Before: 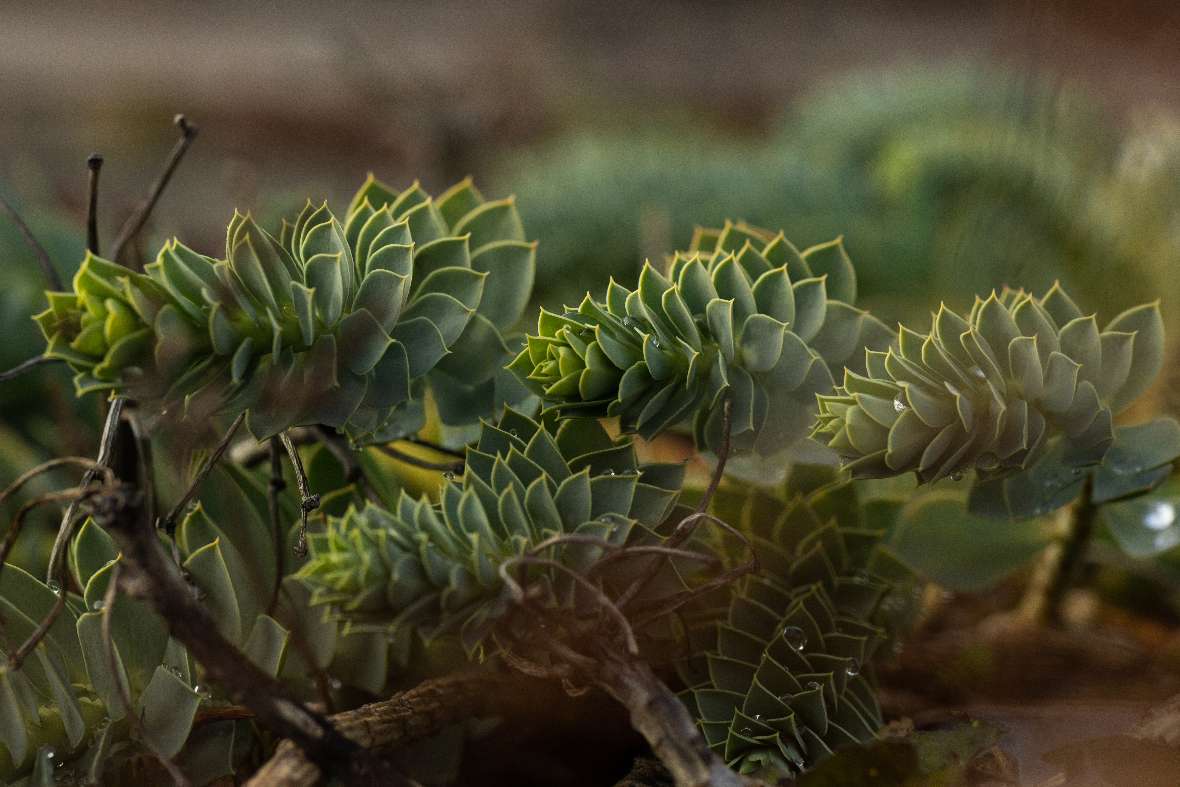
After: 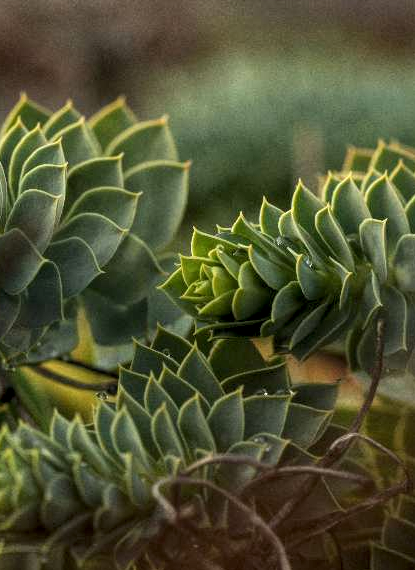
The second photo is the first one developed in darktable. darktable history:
local contrast: highlights 99%, shadows 86%, detail 160%, midtone range 0.2
exposure: exposure 0.2 EV, compensate highlight preservation false
crop and rotate: left 29.476%, top 10.214%, right 35.32%, bottom 17.333%
